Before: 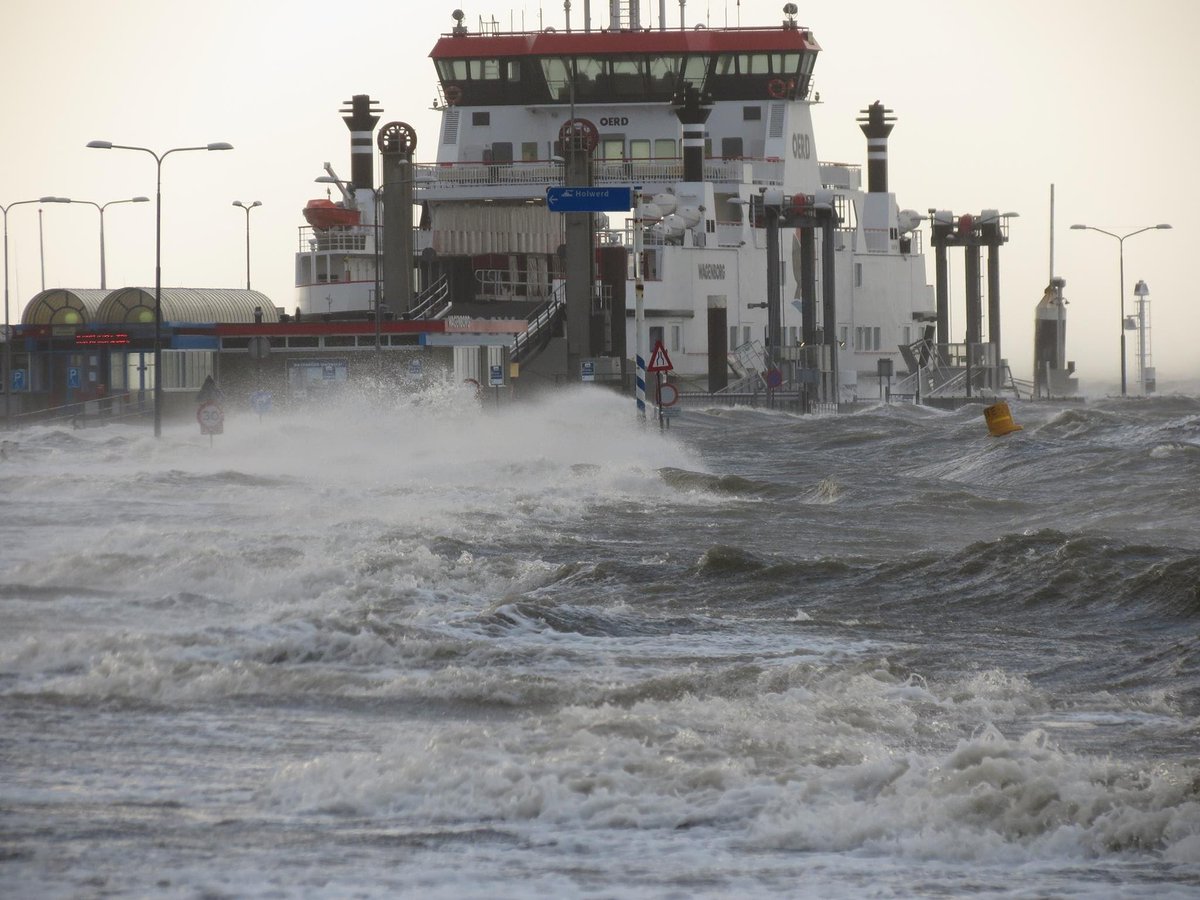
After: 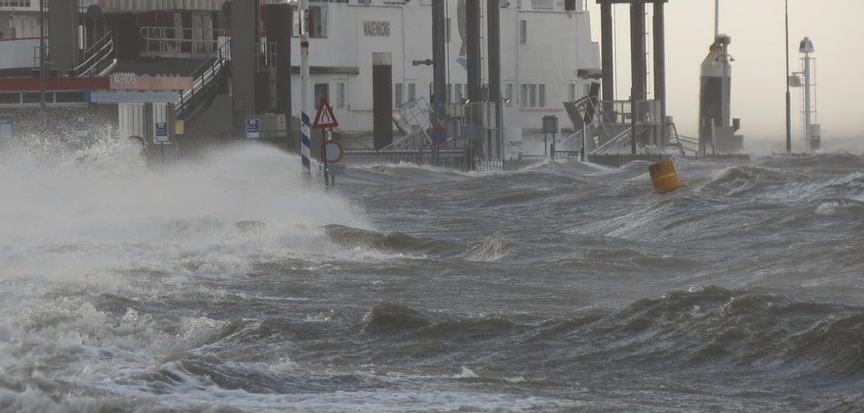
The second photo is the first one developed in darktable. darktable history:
exposure: black level correction -0.025, exposure -0.117 EV, compensate highlight preservation false
crop and rotate: left 27.938%, top 27.046%, bottom 27.046%
